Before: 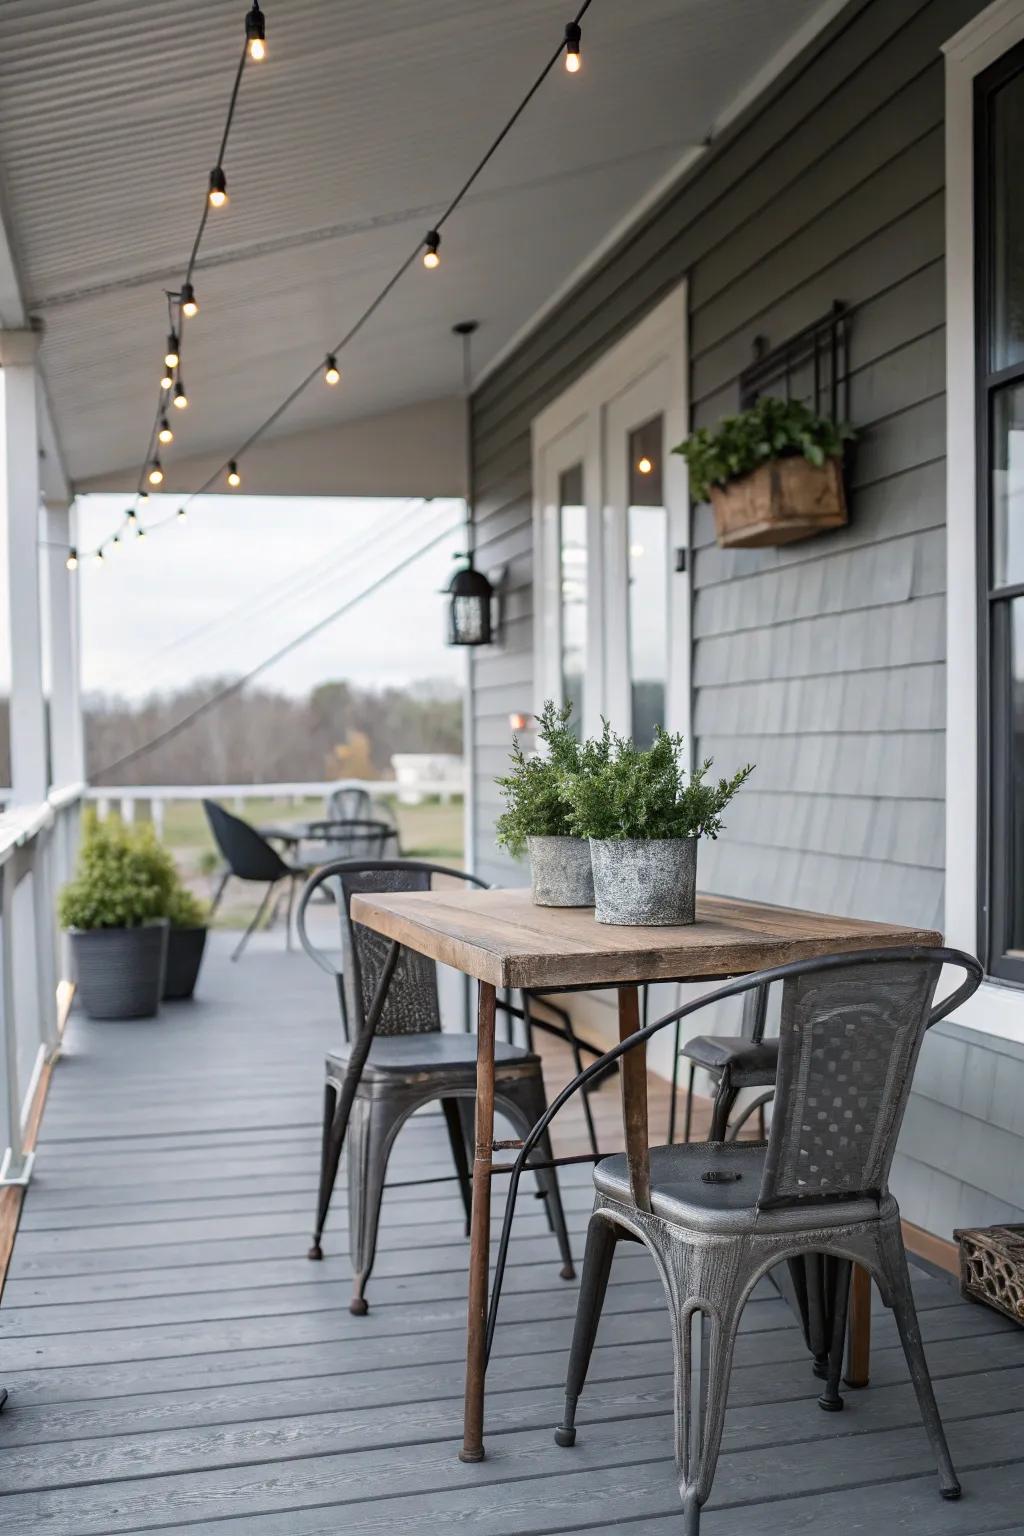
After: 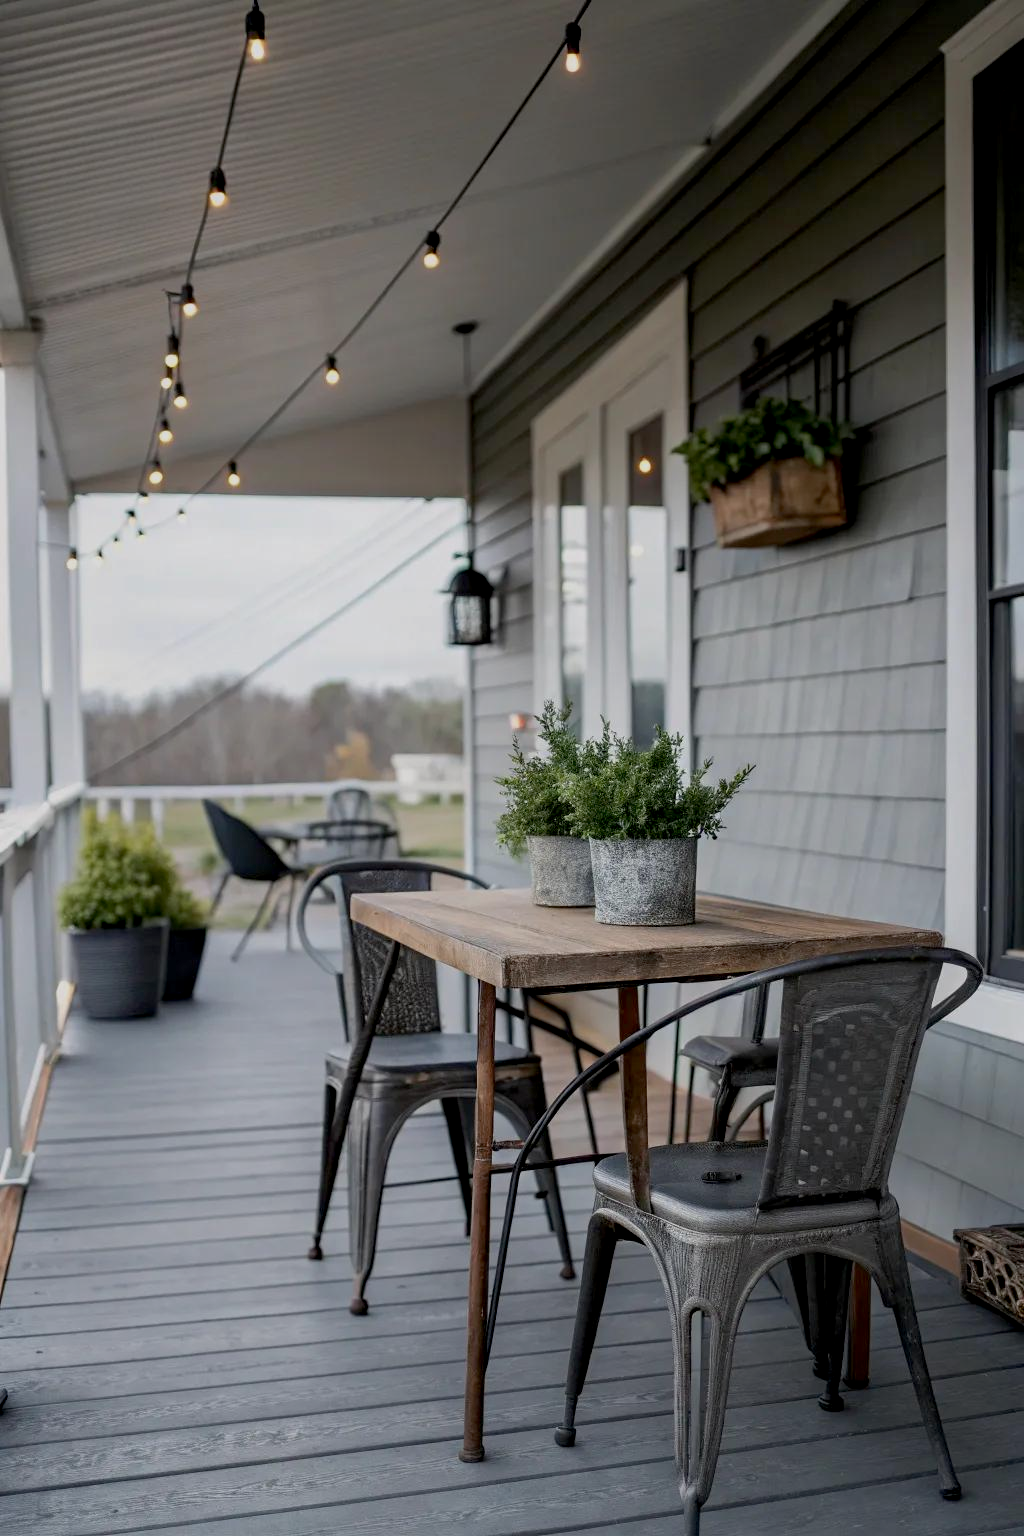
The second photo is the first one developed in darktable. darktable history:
exposure: black level correction 0.011, exposure -0.473 EV, compensate highlight preservation false
